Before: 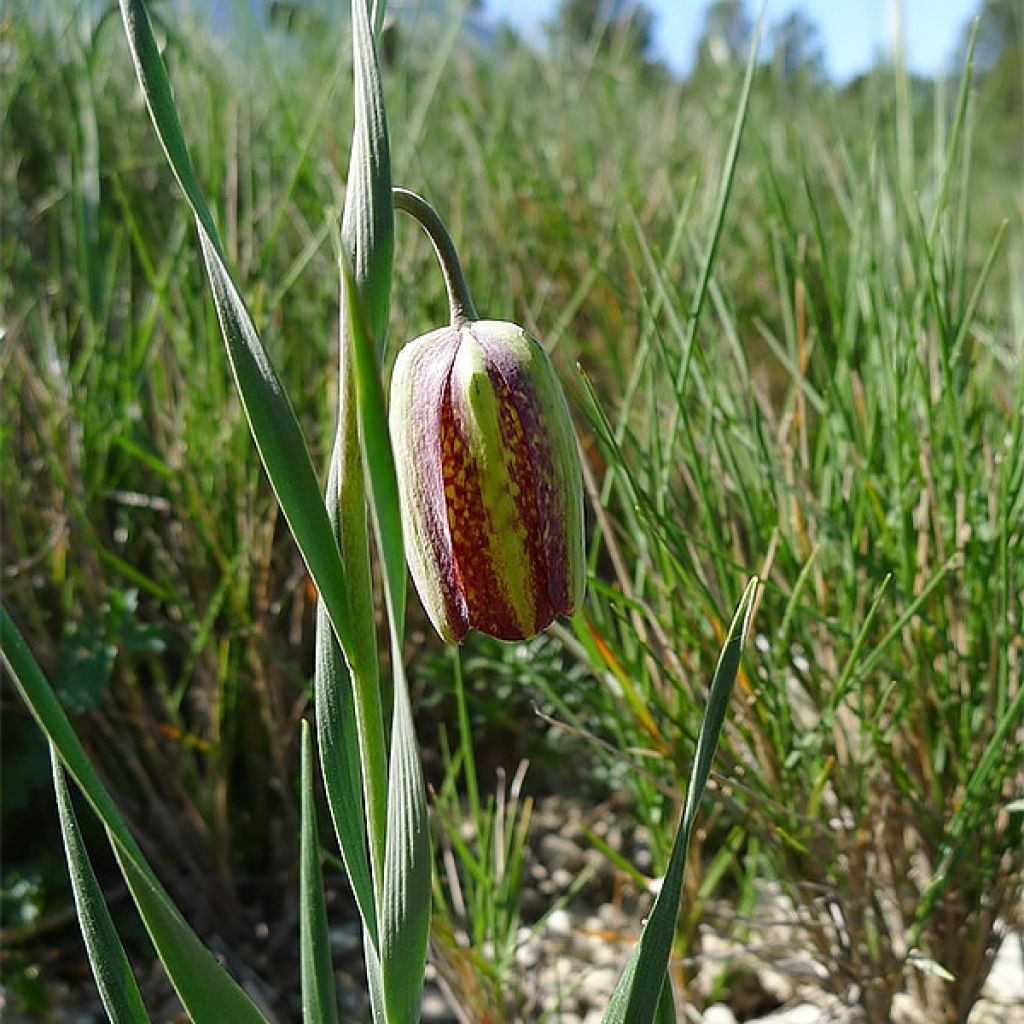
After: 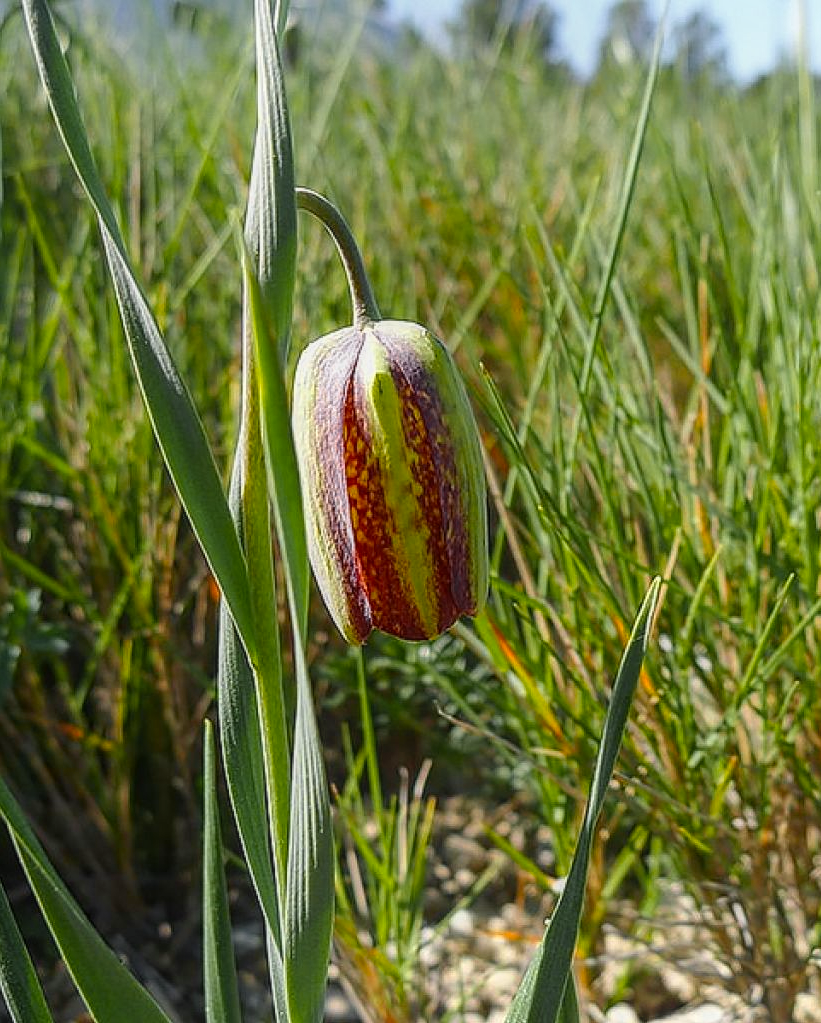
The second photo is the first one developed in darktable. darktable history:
crop and rotate: left 9.555%, right 10.236%
local contrast: on, module defaults
contrast equalizer: y [[0.439, 0.44, 0.442, 0.457, 0.493, 0.498], [0.5 ×6], [0.5 ×6], [0 ×6], [0 ×6]]
color zones: curves: ch0 [(0, 0.511) (0.143, 0.531) (0.286, 0.56) (0.429, 0.5) (0.571, 0.5) (0.714, 0.5) (0.857, 0.5) (1, 0.5)]; ch1 [(0, 0.525) (0.143, 0.705) (0.286, 0.715) (0.429, 0.35) (0.571, 0.35) (0.714, 0.35) (0.857, 0.4) (1, 0.4)]; ch2 [(0, 0.572) (0.143, 0.512) (0.286, 0.473) (0.429, 0.45) (0.571, 0.5) (0.714, 0.5) (0.857, 0.518) (1, 0.518)]
